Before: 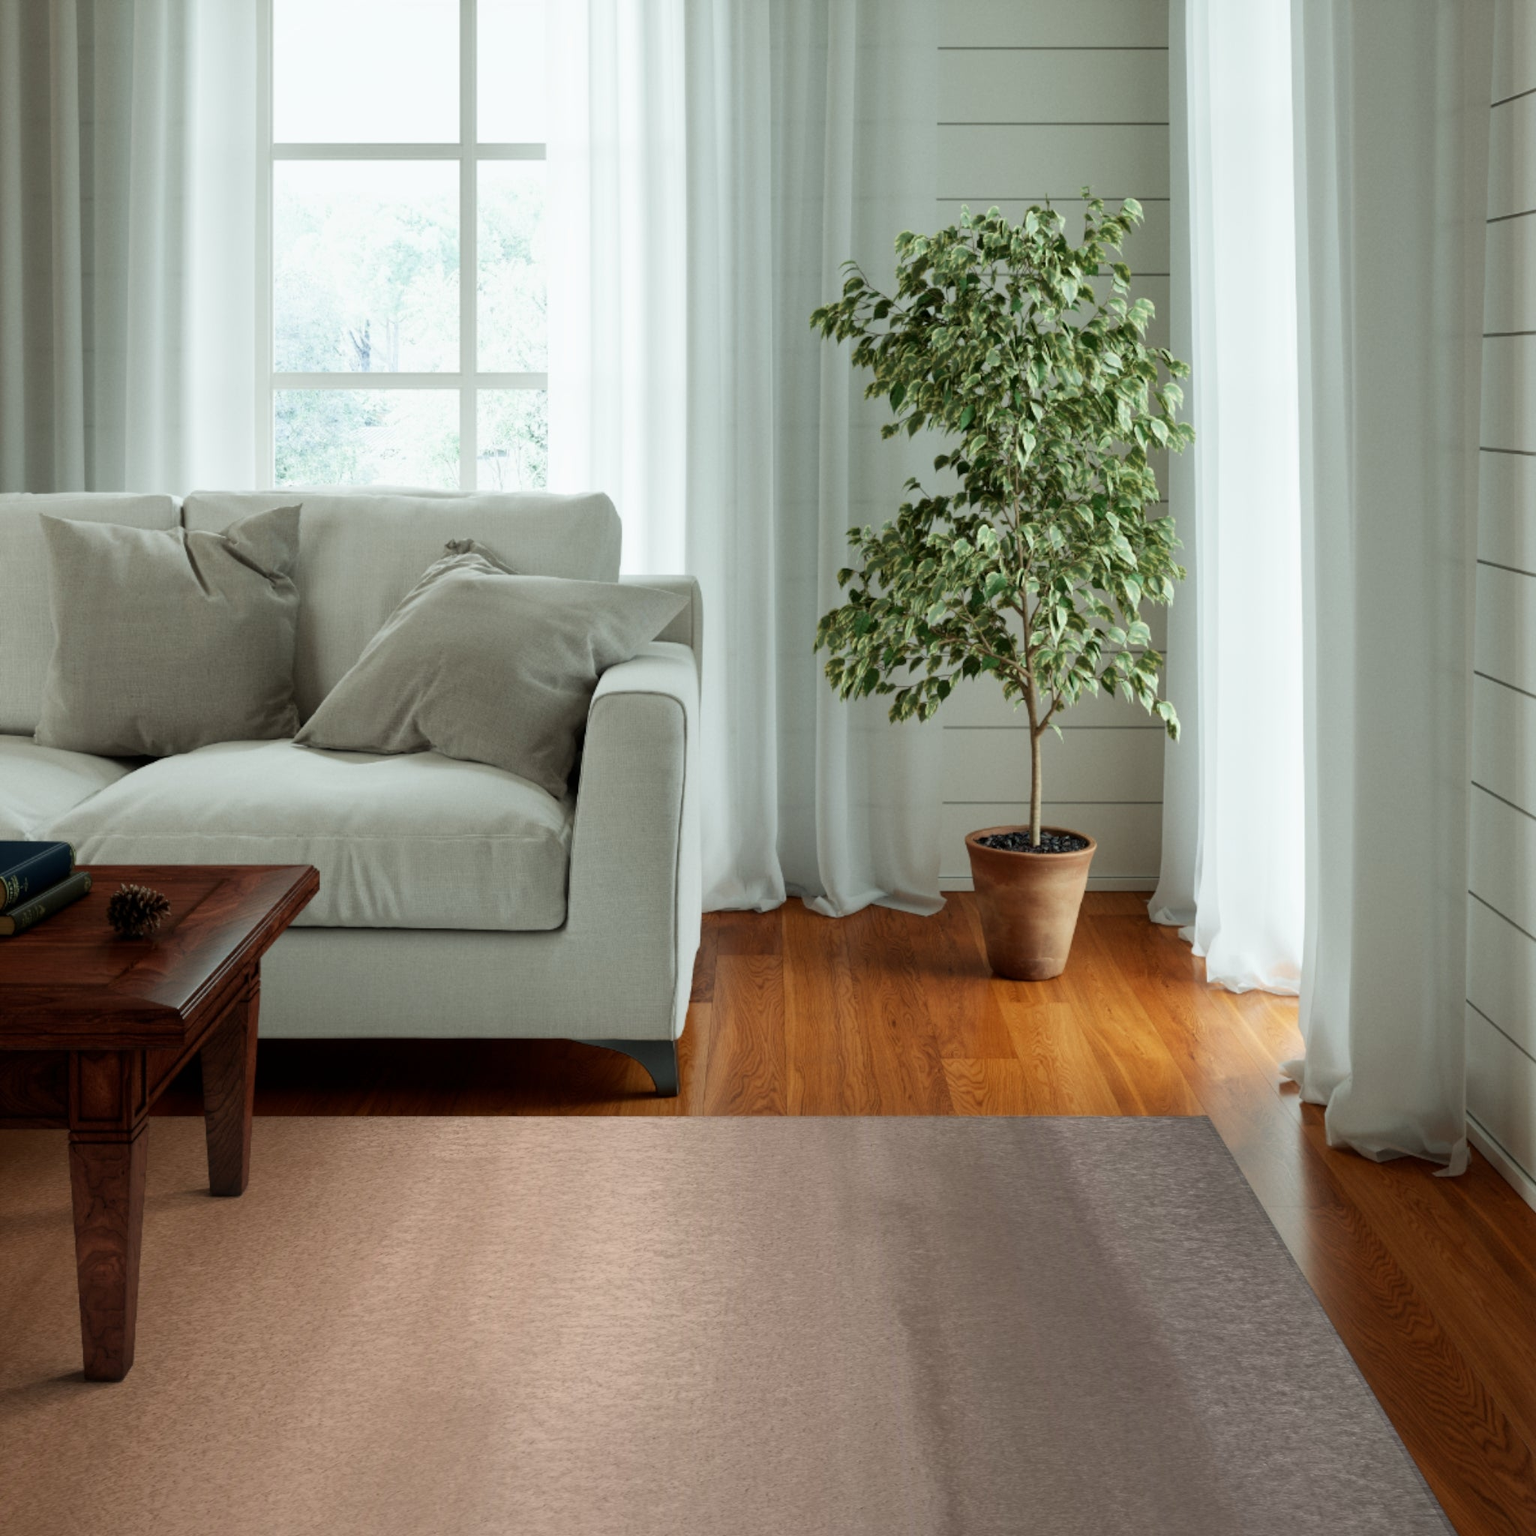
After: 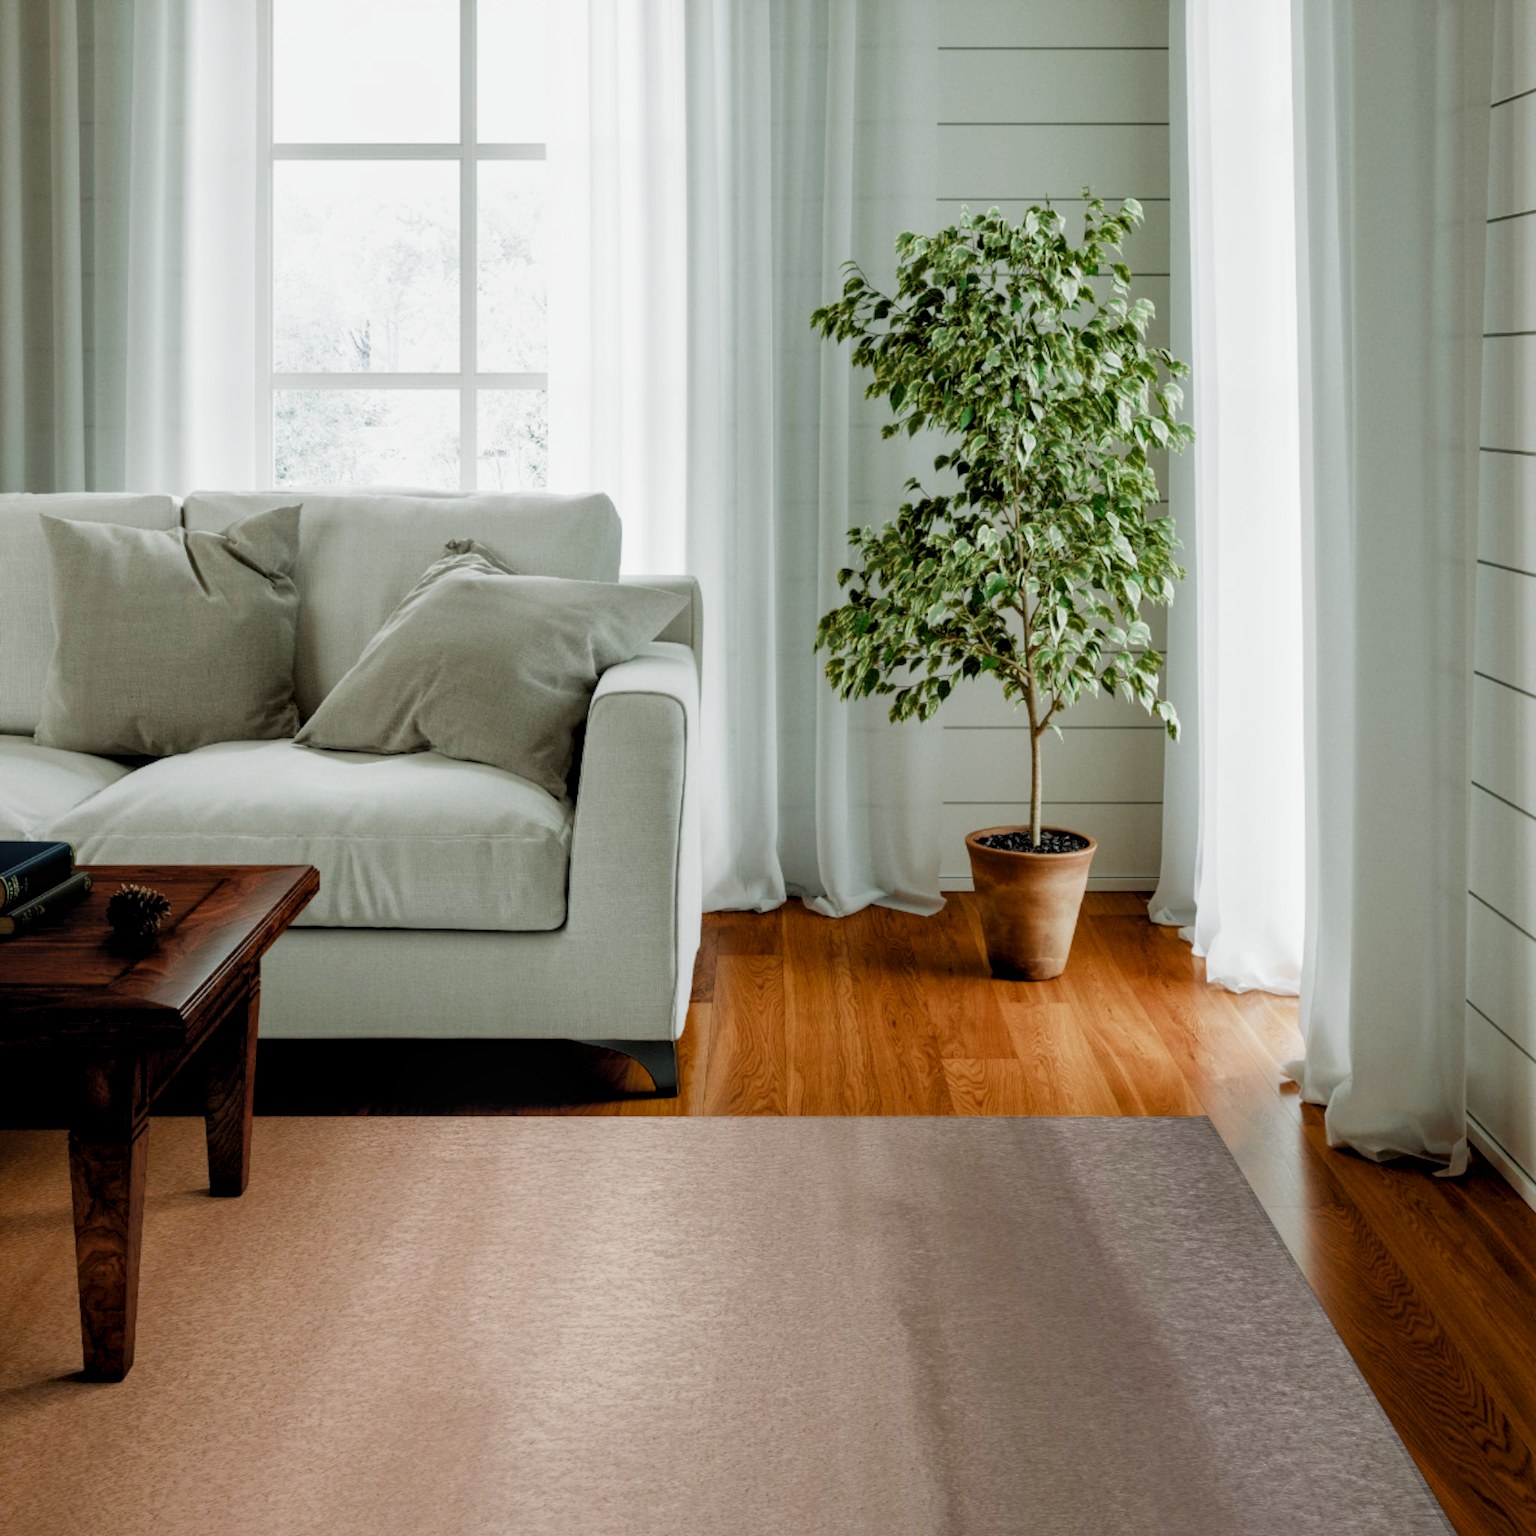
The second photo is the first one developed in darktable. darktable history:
filmic rgb: black relative exposure -7.65 EV, white relative exposure 4.56 EV, threshold 5.96 EV, hardness 3.61, contrast 0.991, preserve chrominance RGB euclidean norm (legacy), color science v4 (2020), enable highlight reconstruction true
color balance rgb: global offset › luminance -0.508%, perceptual saturation grading › global saturation 30.389%, perceptual brilliance grading › global brilliance 11.027%
local contrast: on, module defaults
